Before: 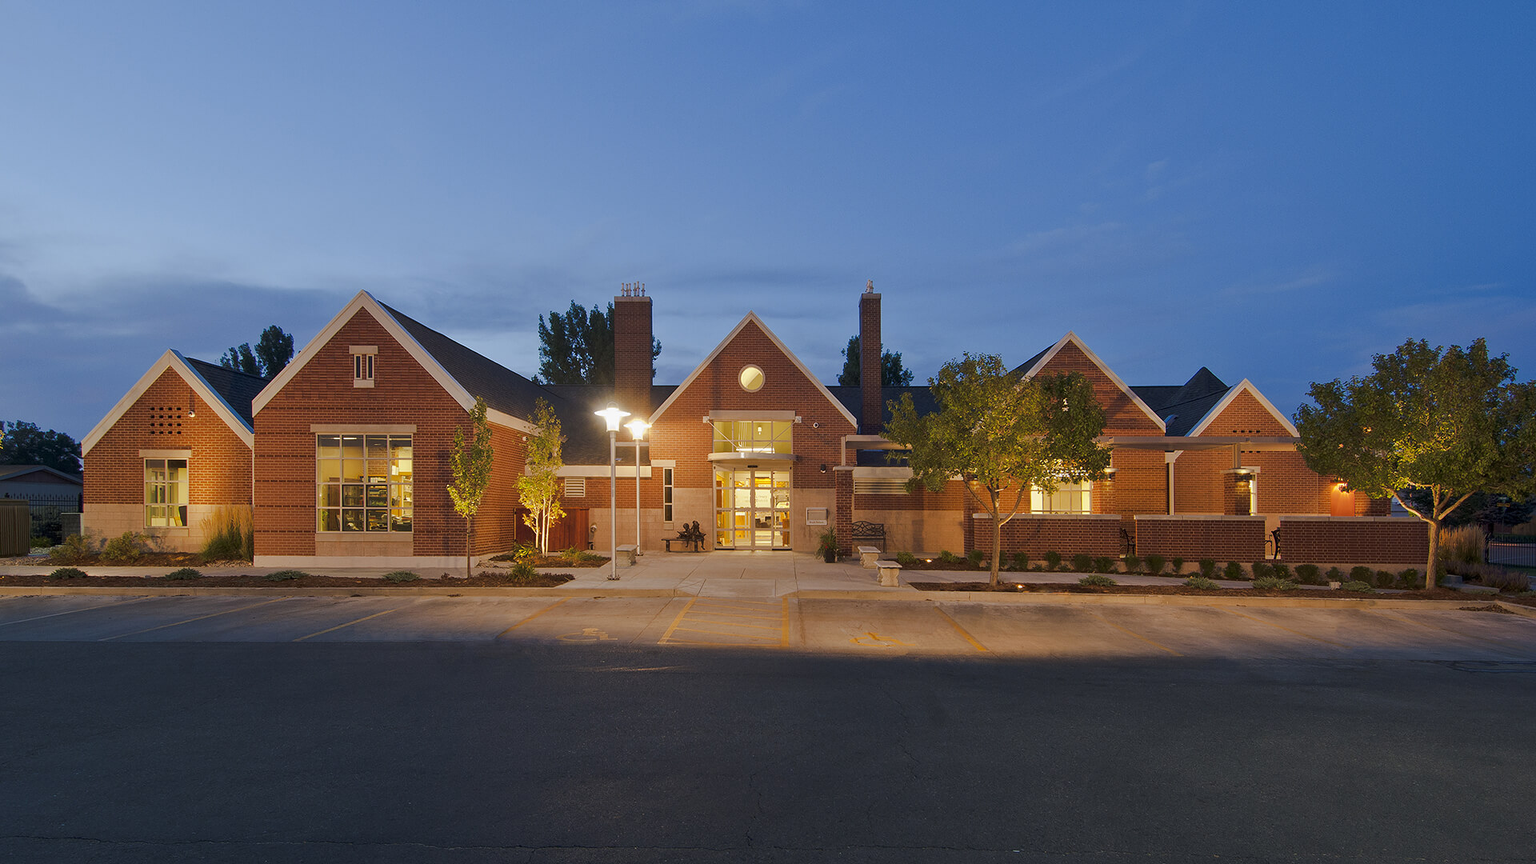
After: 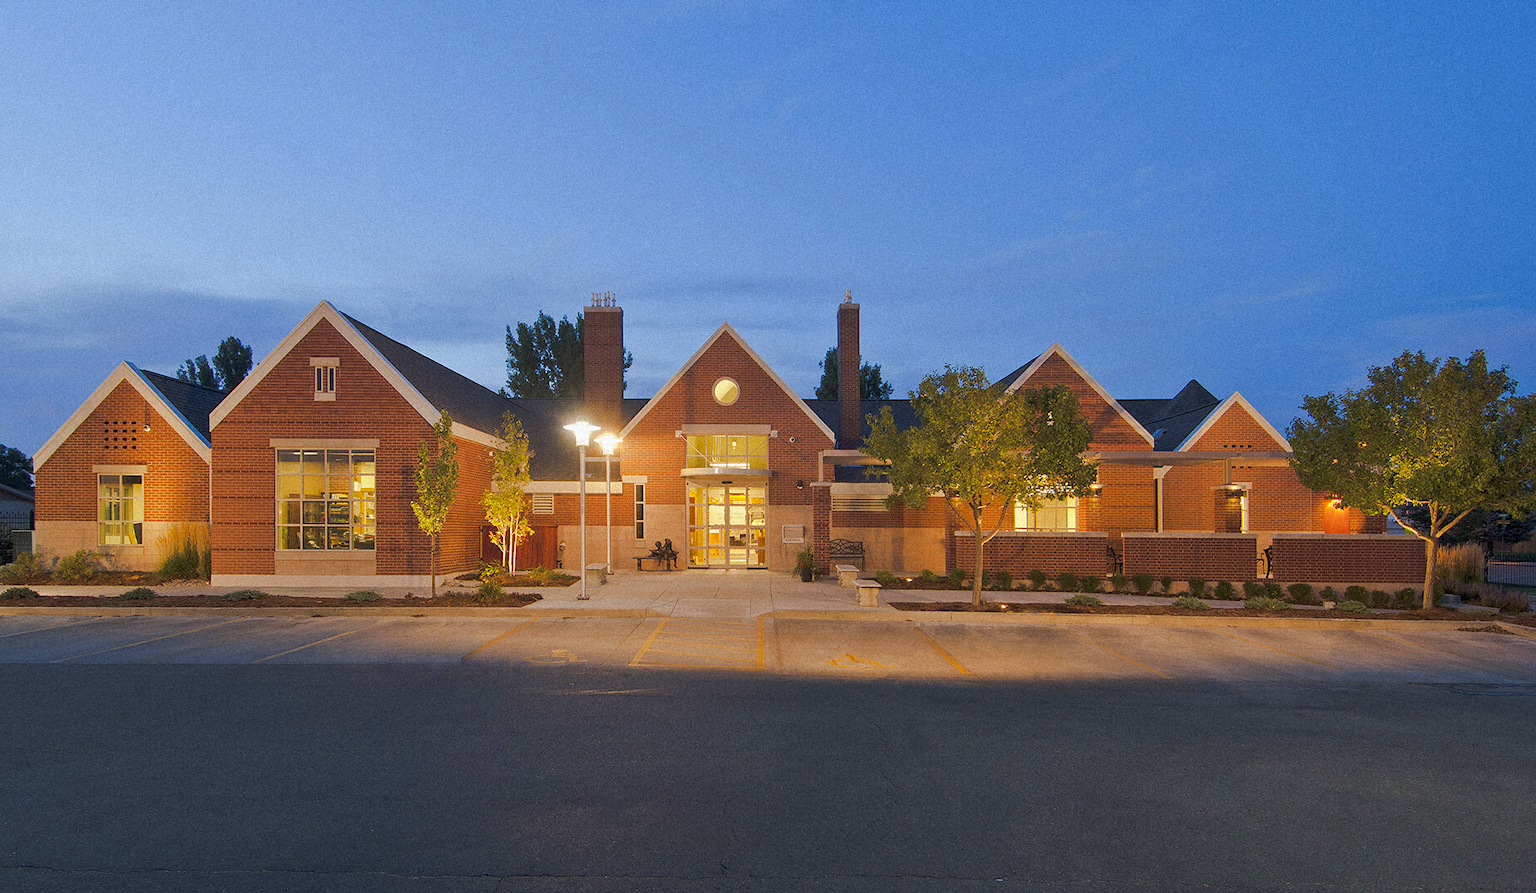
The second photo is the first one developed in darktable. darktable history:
grain: mid-tones bias 0%
contrast brightness saturation: brightness 0.09, saturation 0.19
crop and rotate: left 3.238%
